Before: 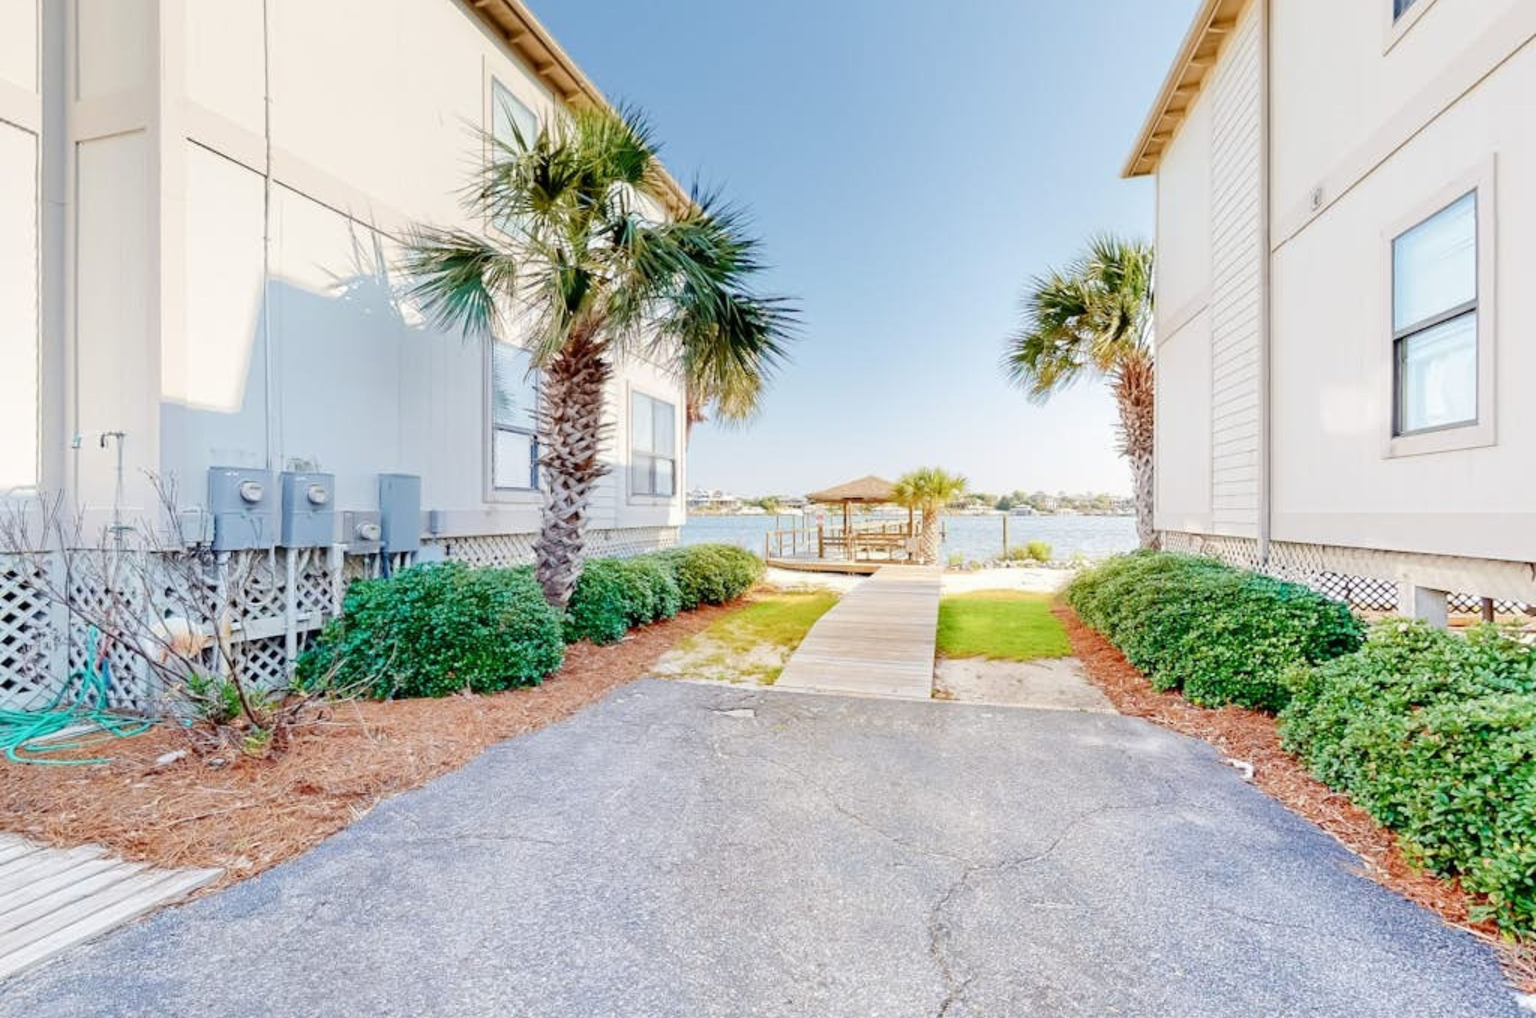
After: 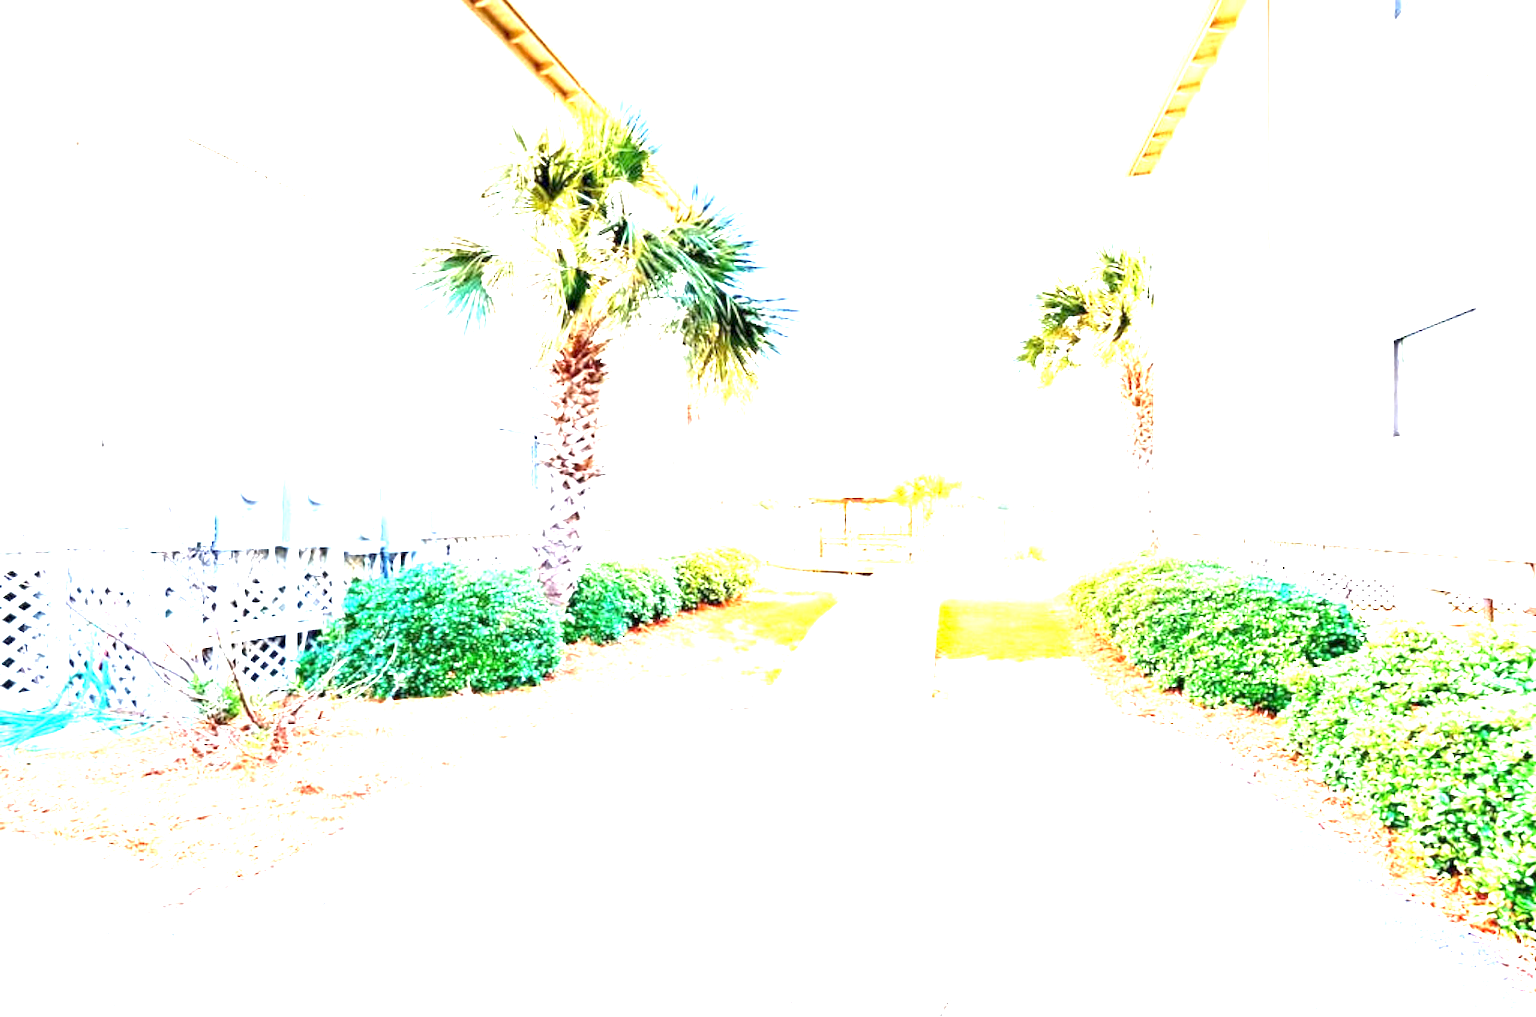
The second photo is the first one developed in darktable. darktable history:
exposure: black level correction 0.001, exposure 2.658 EV, compensate exposure bias true, compensate highlight preservation false
